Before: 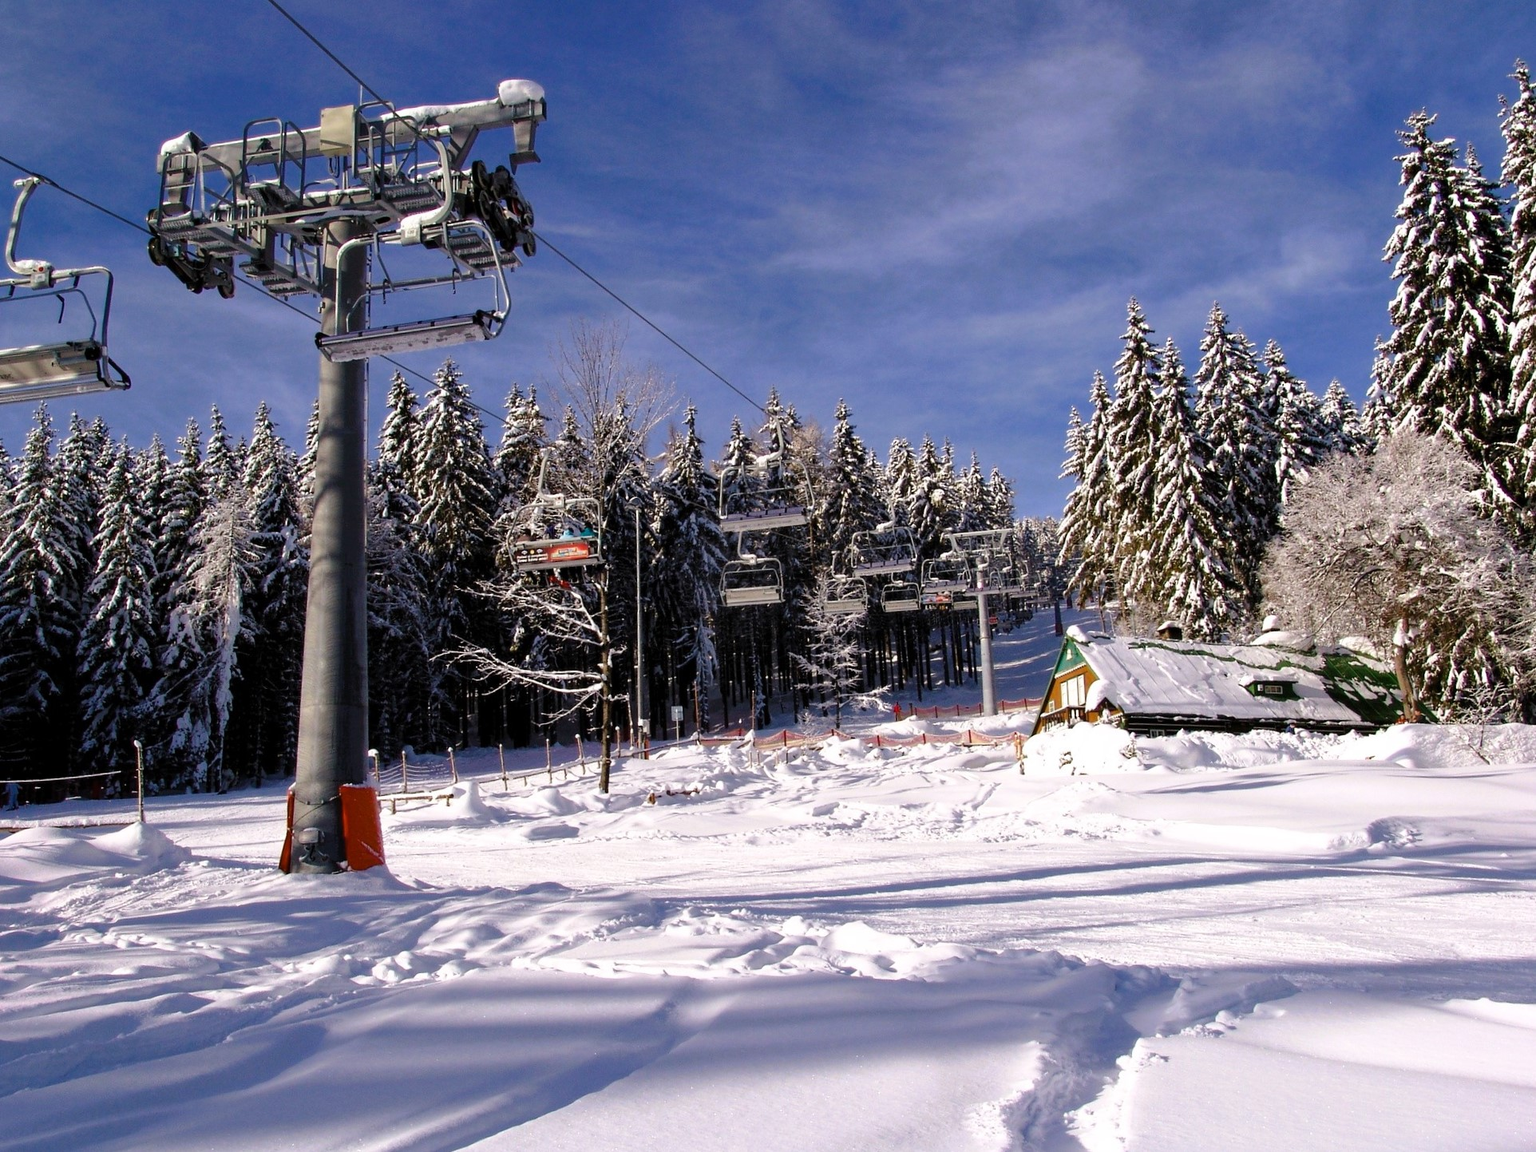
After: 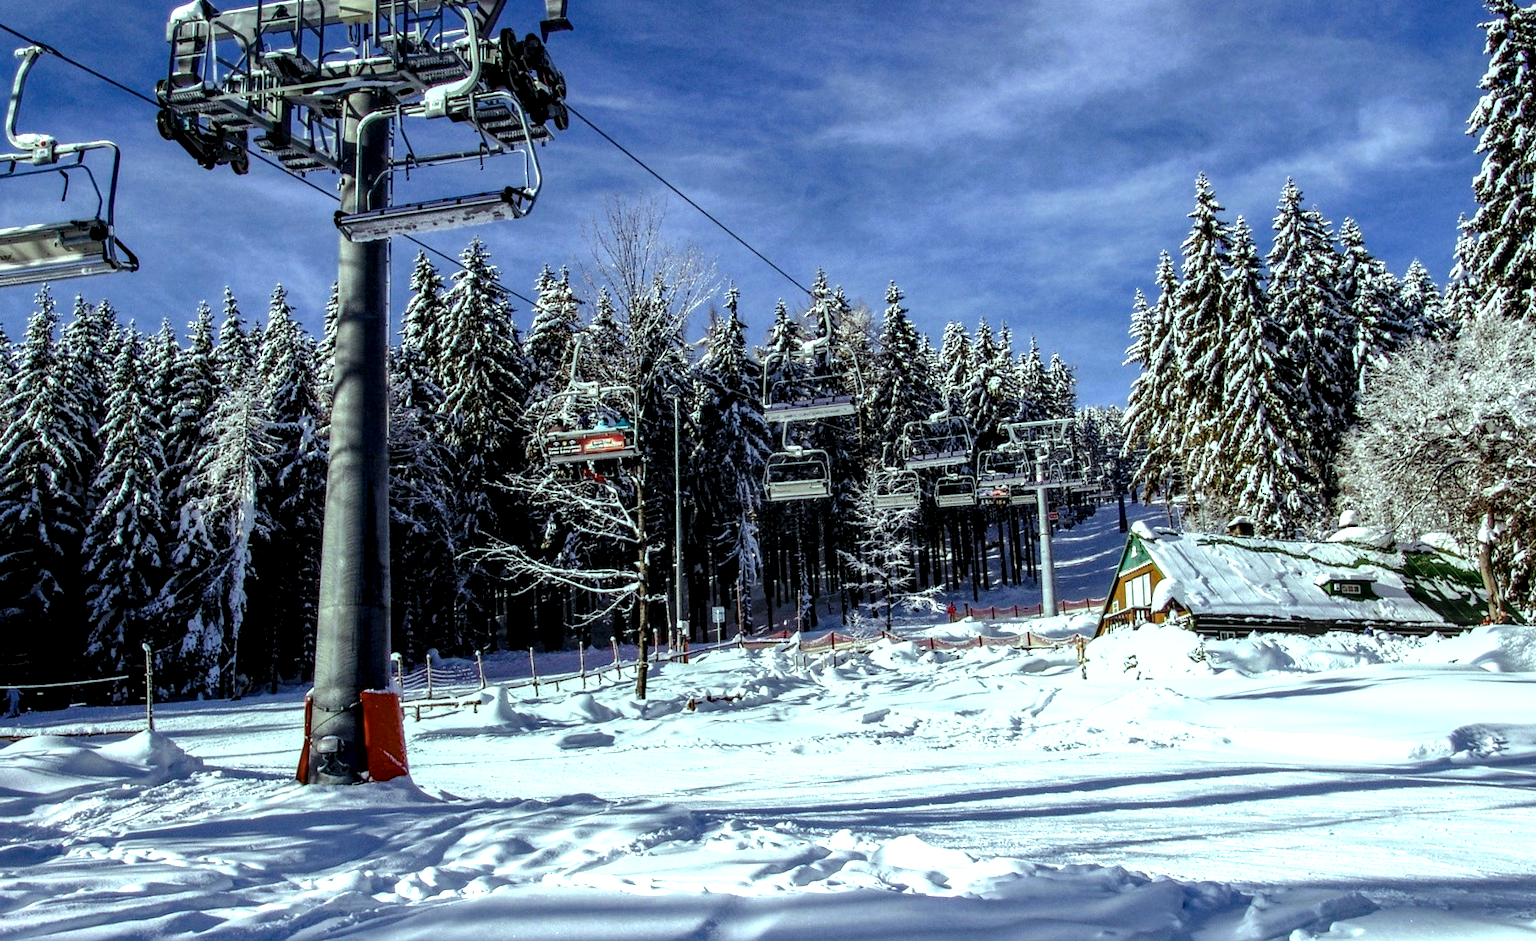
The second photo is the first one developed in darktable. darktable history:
exposure: compensate highlight preservation false
color balance: mode lift, gamma, gain (sRGB), lift [0.997, 0.979, 1.021, 1.011], gamma [1, 1.084, 0.916, 0.998], gain [1, 0.87, 1.13, 1.101], contrast 4.55%, contrast fulcrum 38.24%, output saturation 104.09%
crop and rotate: angle 0.03°, top 11.643%, right 5.651%, bottom 11.189%
local contrast: highlights 12%, shadows 38%, detail 183%, midtone range 0.471
